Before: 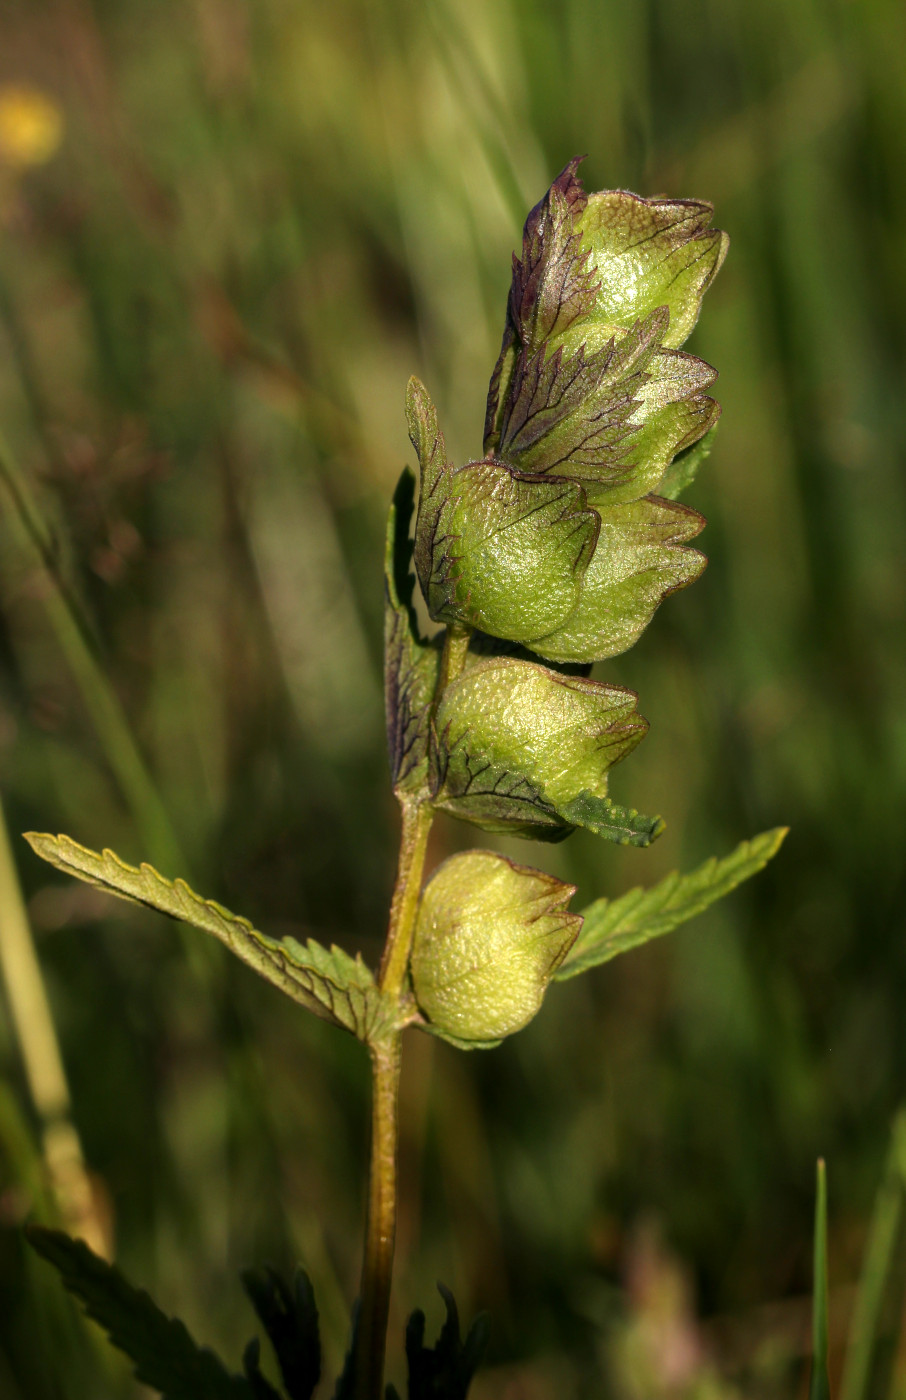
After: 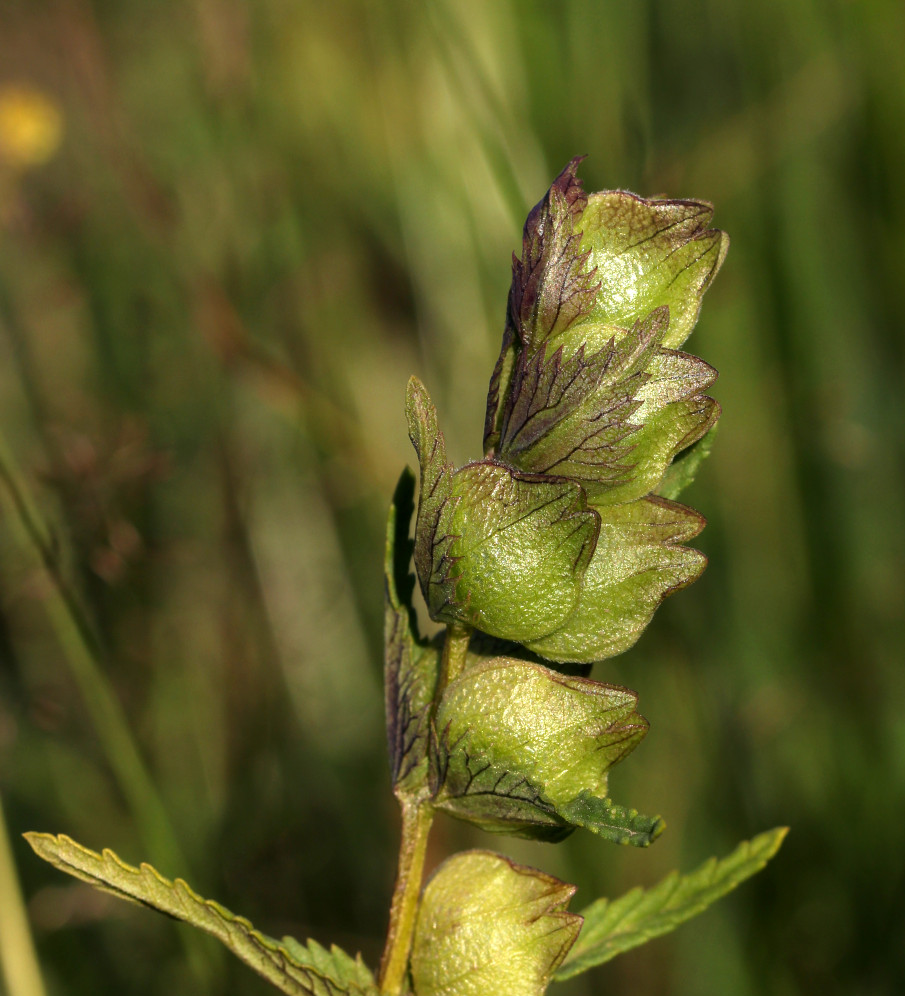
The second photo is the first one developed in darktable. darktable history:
crop: right 0.001%, bottom 28.794%
